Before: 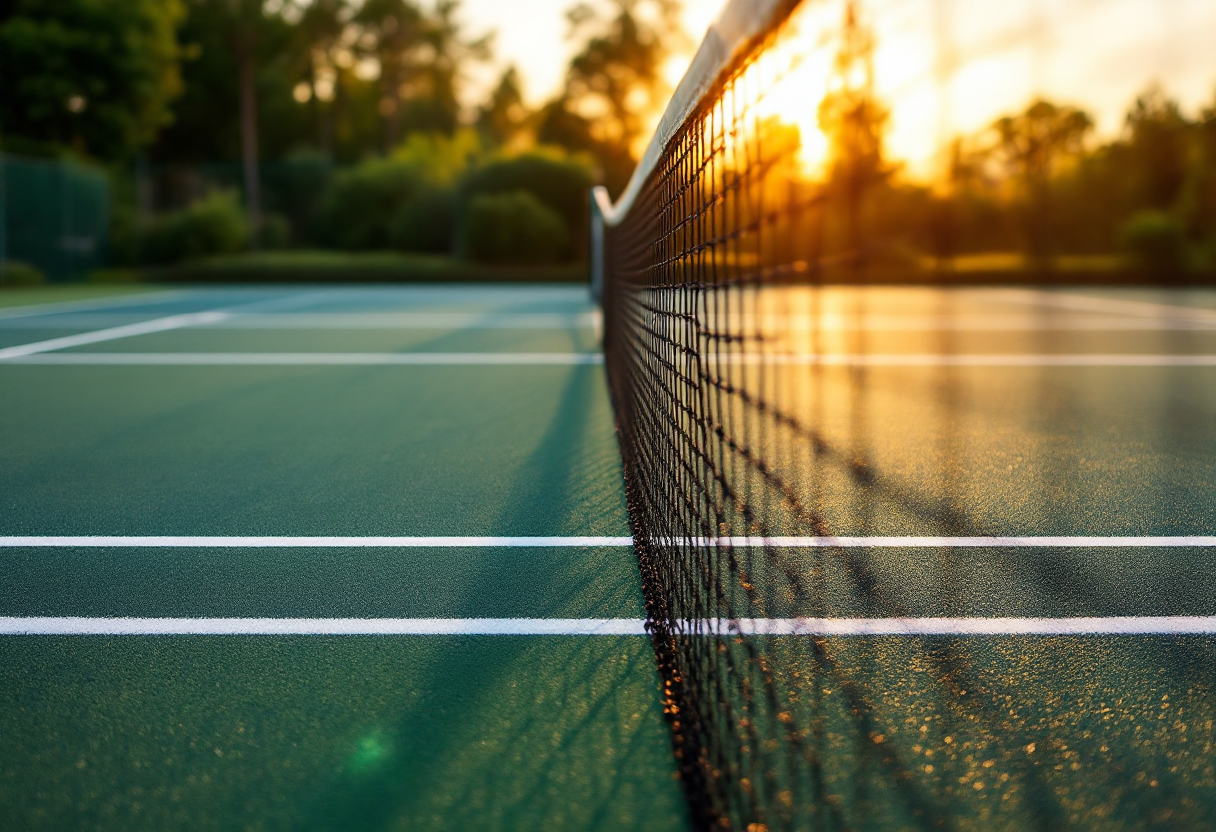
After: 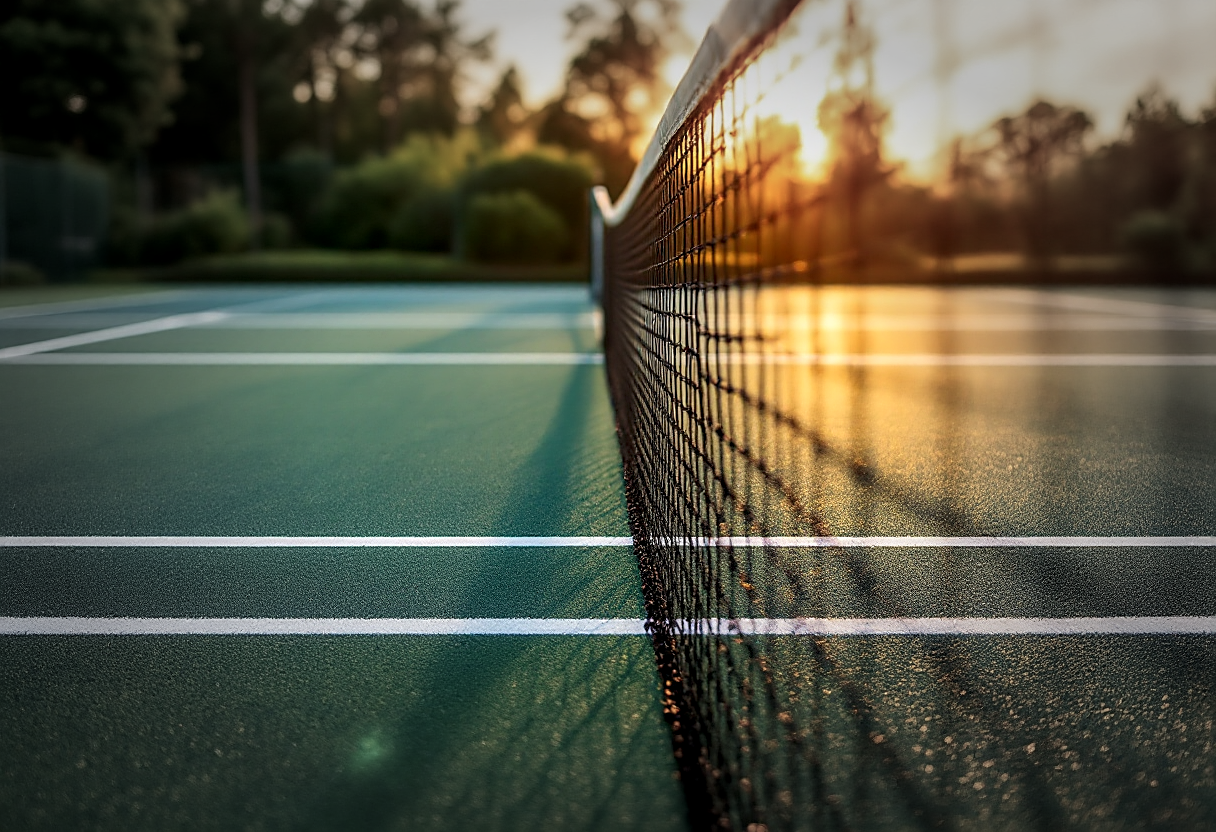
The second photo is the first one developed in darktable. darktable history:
sharpen: on, module defaults
vignetting: fall-off start 48.41%, automatic ratio true, width/height ratio 1.29, unbound false
local contrast: detail 130%
